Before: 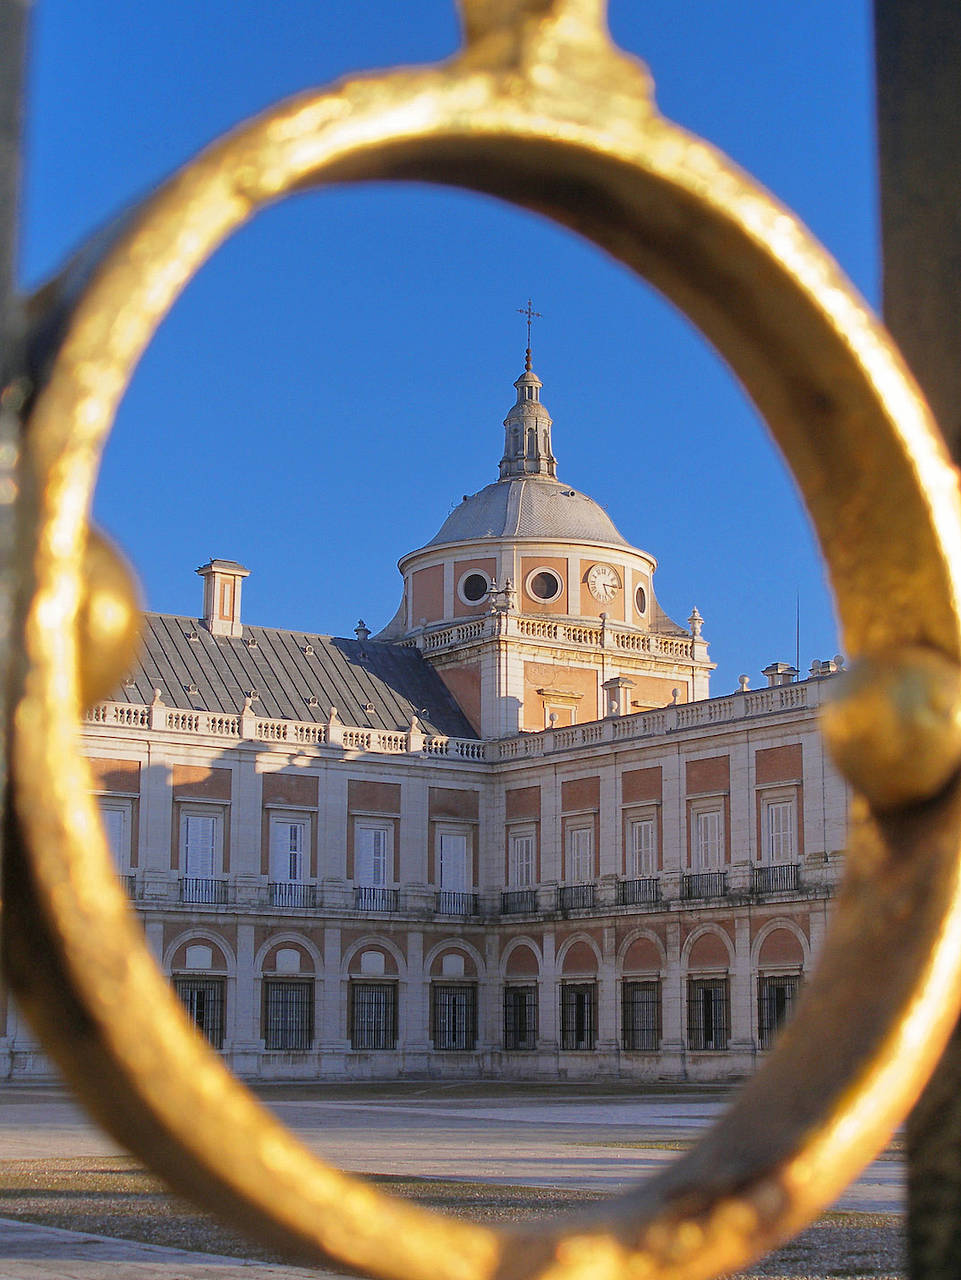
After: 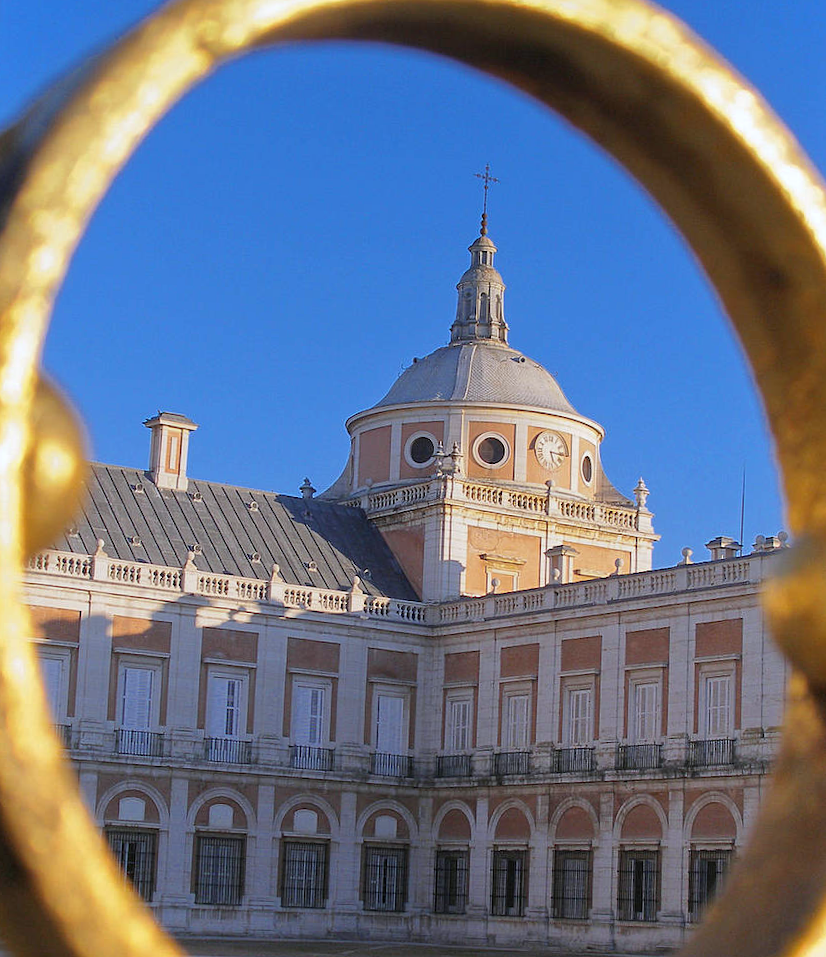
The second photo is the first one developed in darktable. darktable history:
crop: left 7.856%, top 11.836%, right 10.12%, bottom 15.387%
rotate and perspective: rotation 2.17°, automatic cropping off
white balance: red 0.976, blue 1.04
